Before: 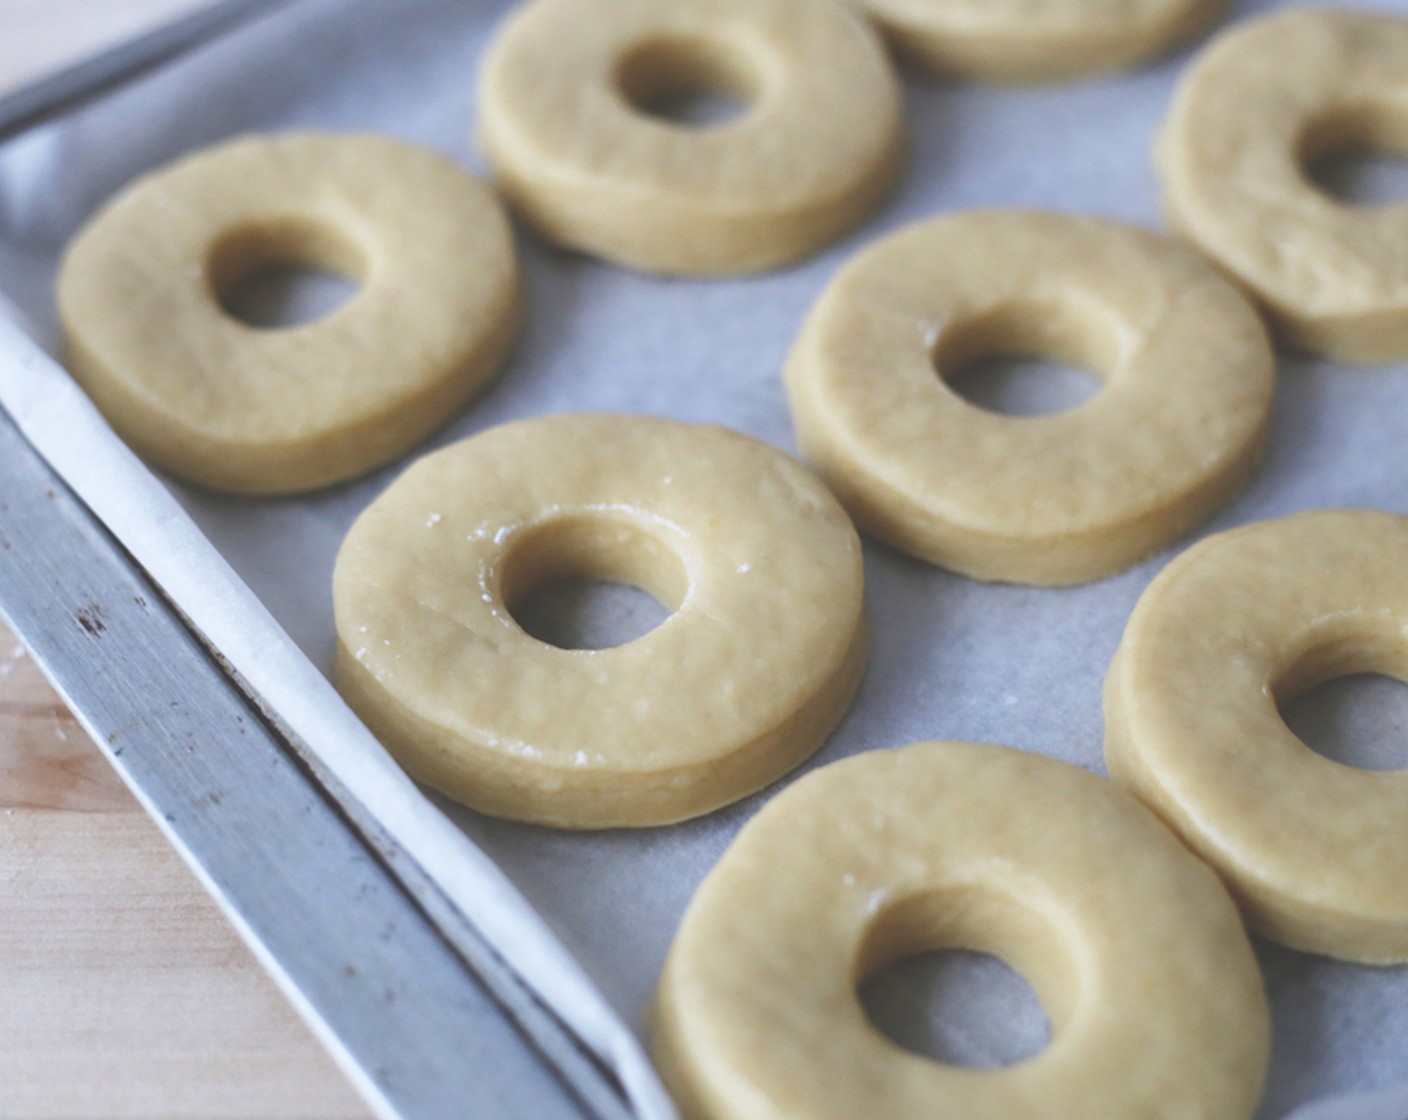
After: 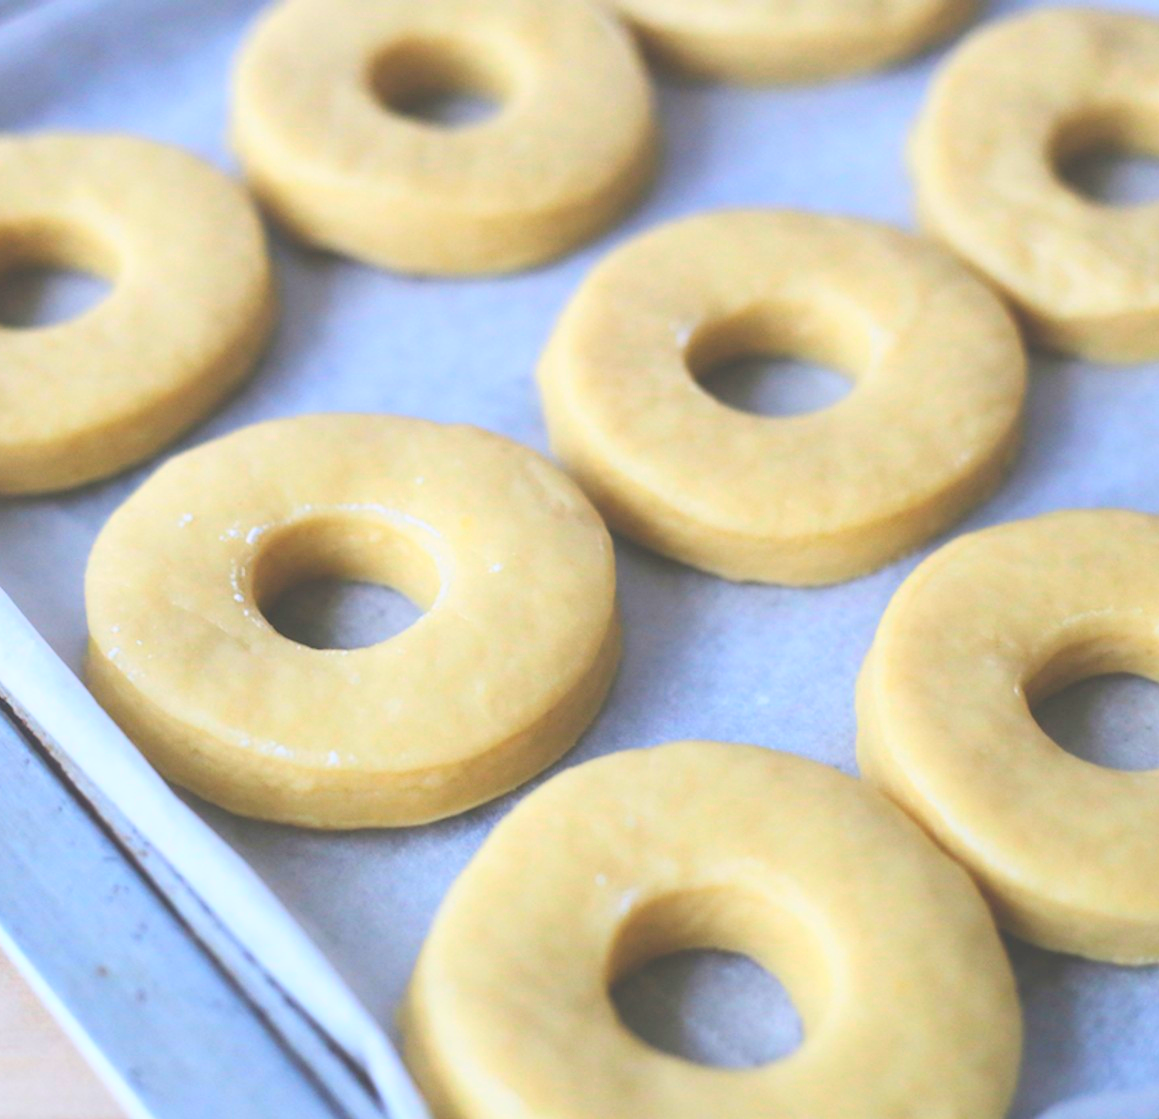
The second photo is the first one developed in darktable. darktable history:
color zones: curves: ch0 [(0, 0.558) (0.143, 0.559) (0.286, 0.529) (0.429, 0.505) (0.571, 0.5) (0.714, 0.5) (0.857, 0.5) (1, 0.558)]; ch1 [(0, 0.469) (0.01, 0.469) (0.12, 0.446) (0.248, 0.469) (0.5, 0.5) (0.748, 0.5) (0.99, 0.469) (1, 0.469)]
crop: left 17.621%, bottom 0.02%
contrast brightness saturation: contrast 0.199, brightness 0.203, saturation 0.791
